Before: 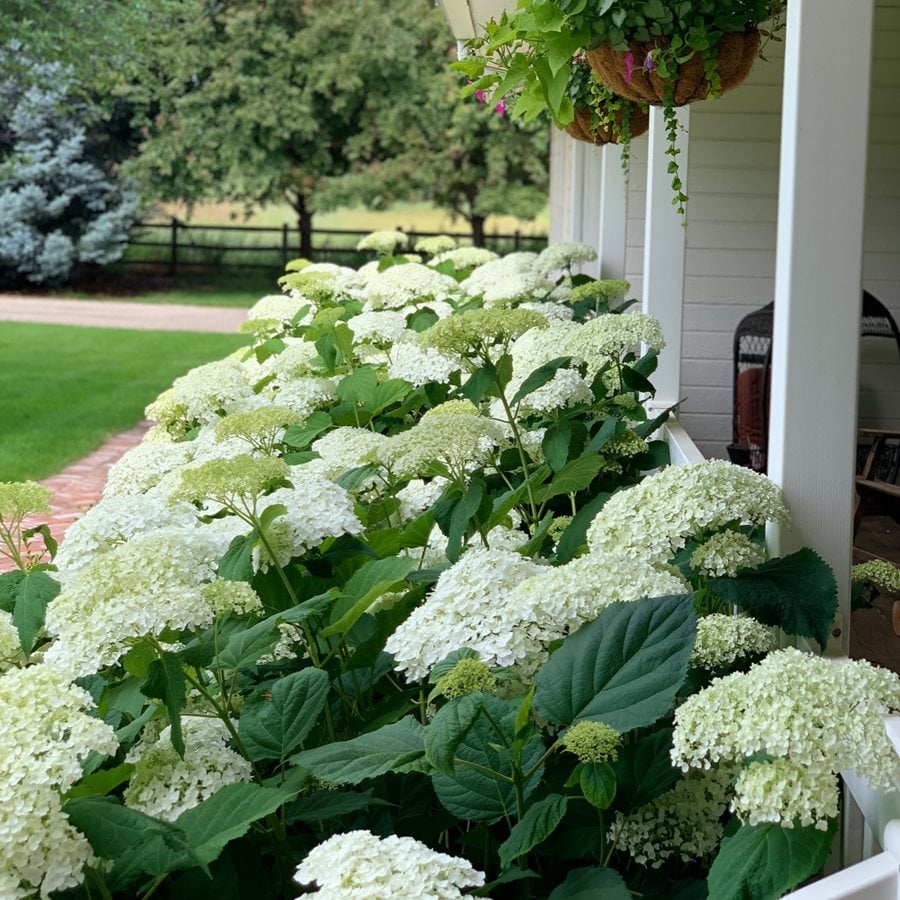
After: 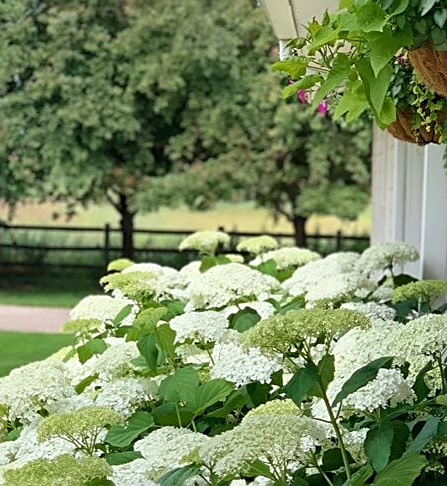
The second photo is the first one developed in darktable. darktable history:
sharpen: on, module defaults
shadows and highlights: shadows 60.56, soften with gaussian
crop: left 19.857%, right 30.446%, bottom 45.926%
